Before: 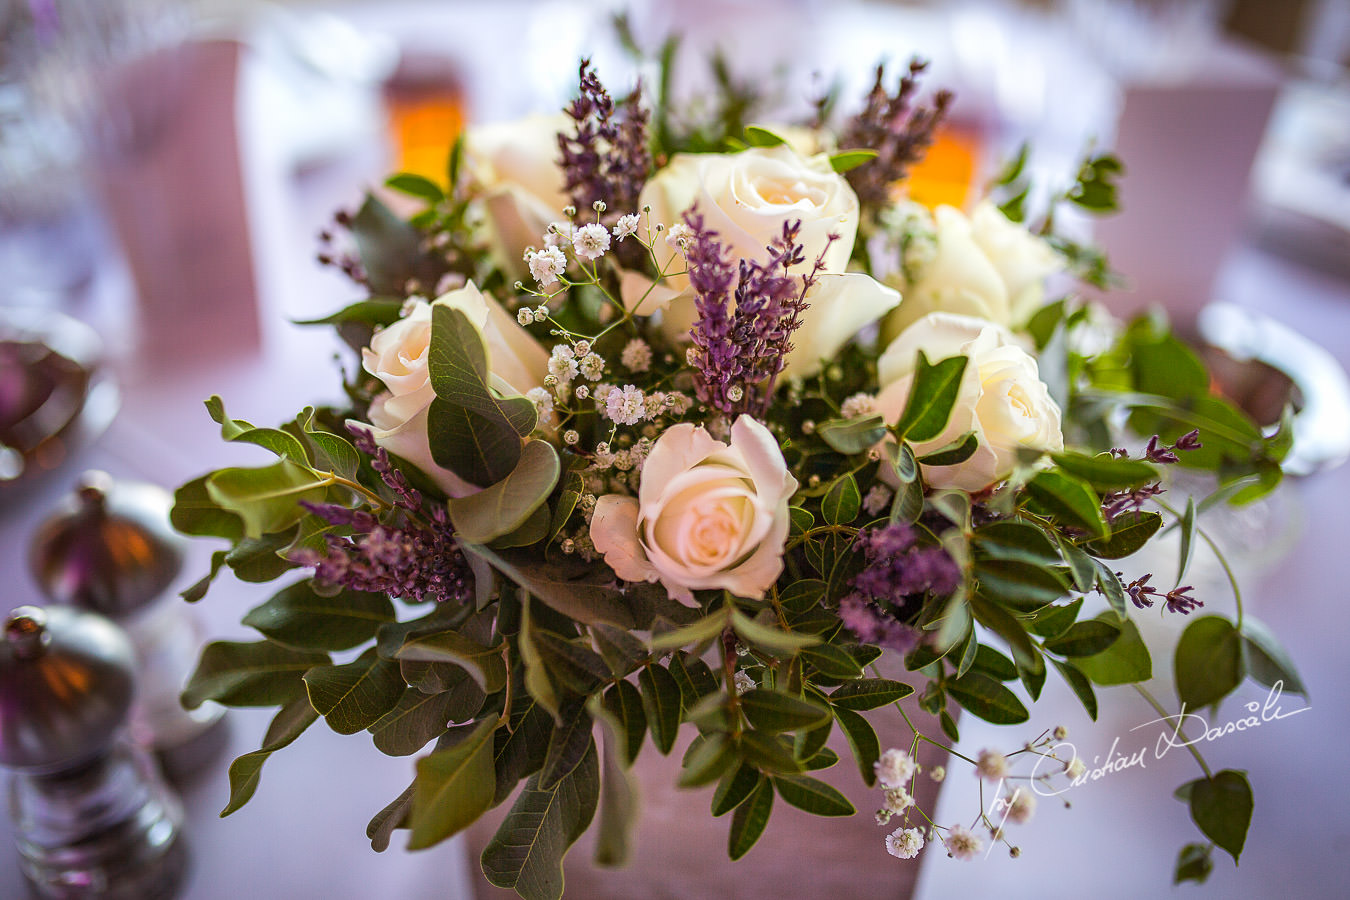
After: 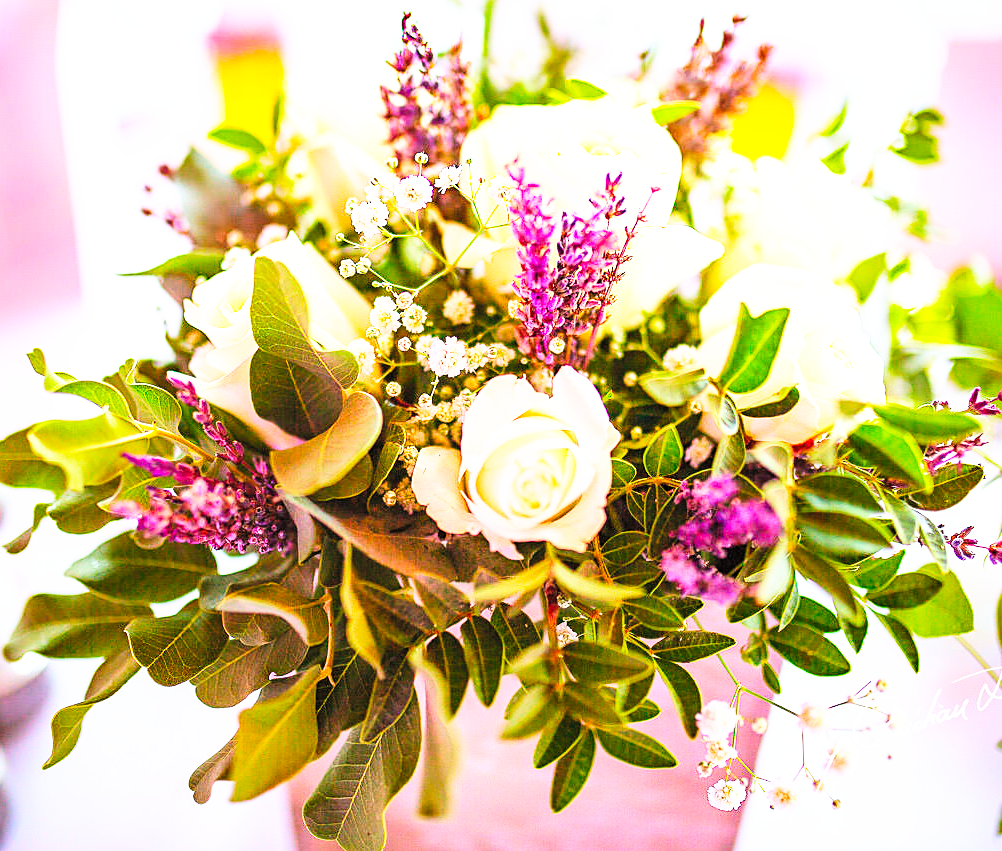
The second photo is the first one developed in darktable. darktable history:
crop and rotate: left 13.203%, top 5.358%, right 12.516%
exposure: black level correction 0, exposure 0.691 EV, compensate exposure bias true, compensate highlight preservation false
levels: levels [0.018, 0.493, 1]
base curve: curves: ch0 [(0, 0) (0.007, 0.004) (0.027, 0.03) (0.046, 0.07) (0.207, 0.54) (0.442, 0.872) (0.673, 0.972) (1, 1)], preserve colors none
contrast brightness saturation: contrast 0.07, brightness 0.179, saturation 0.415
sharpen: amount 0.21
